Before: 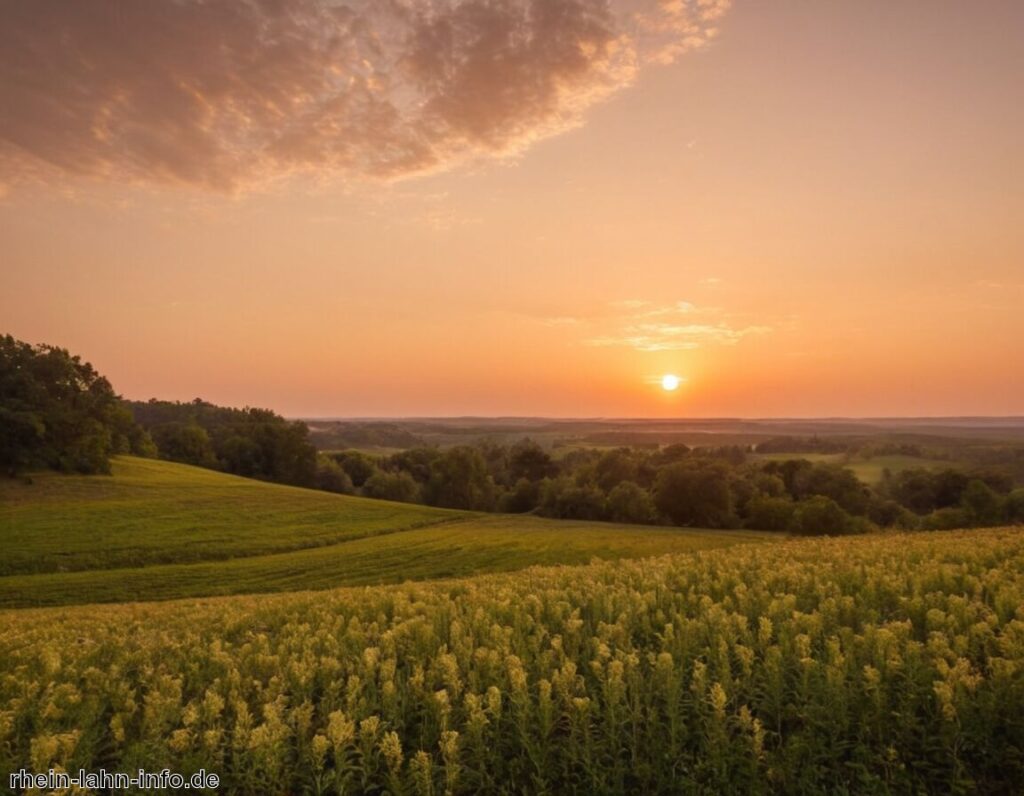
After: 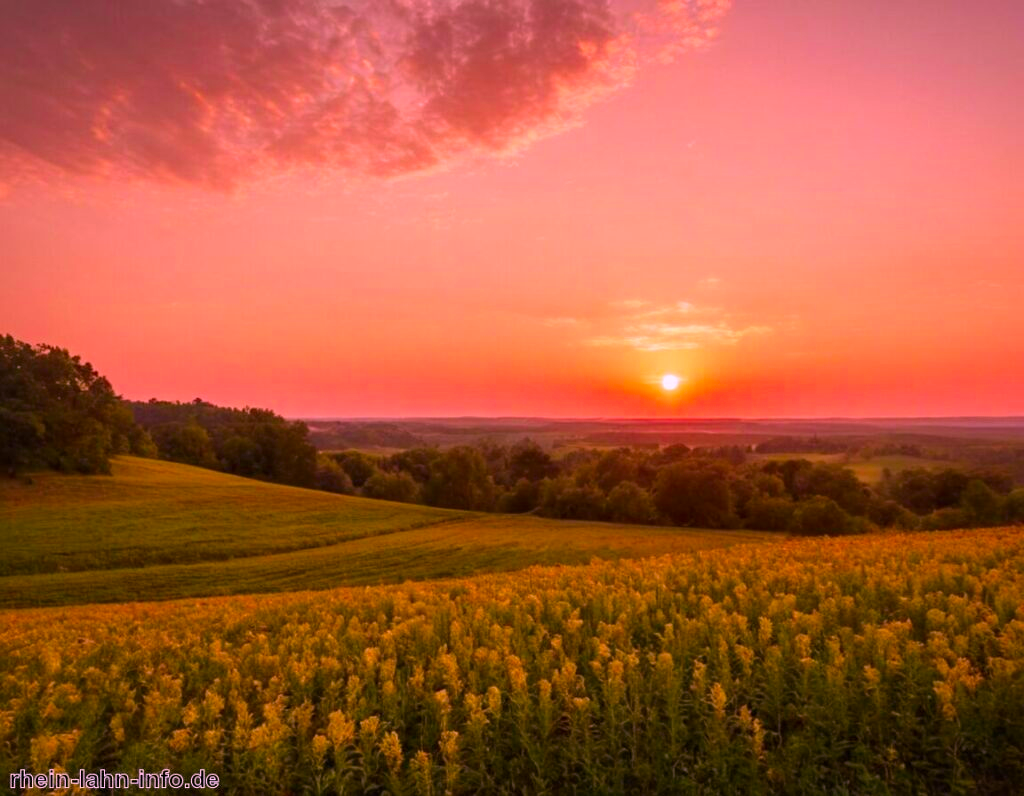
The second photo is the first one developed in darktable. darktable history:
local contrast: mode bilateral grid, contrast 20, coarseness 50, detail 120%, midtone range 0.2
color correction: highlights a* 19.5, highlights b* -11.53, saturation 1.69
